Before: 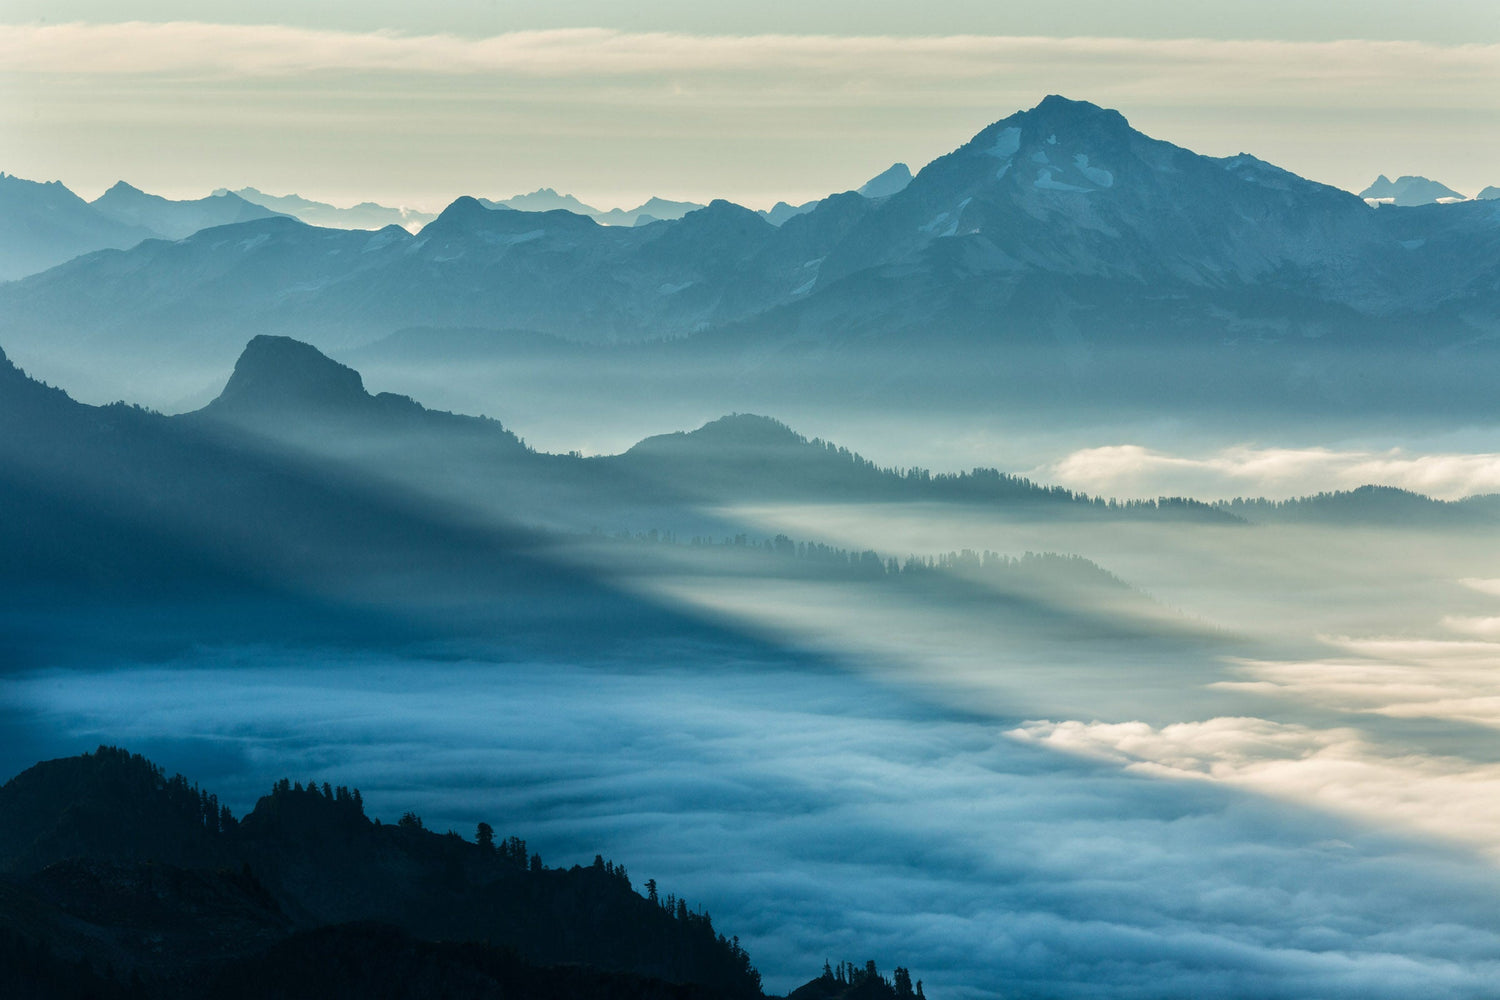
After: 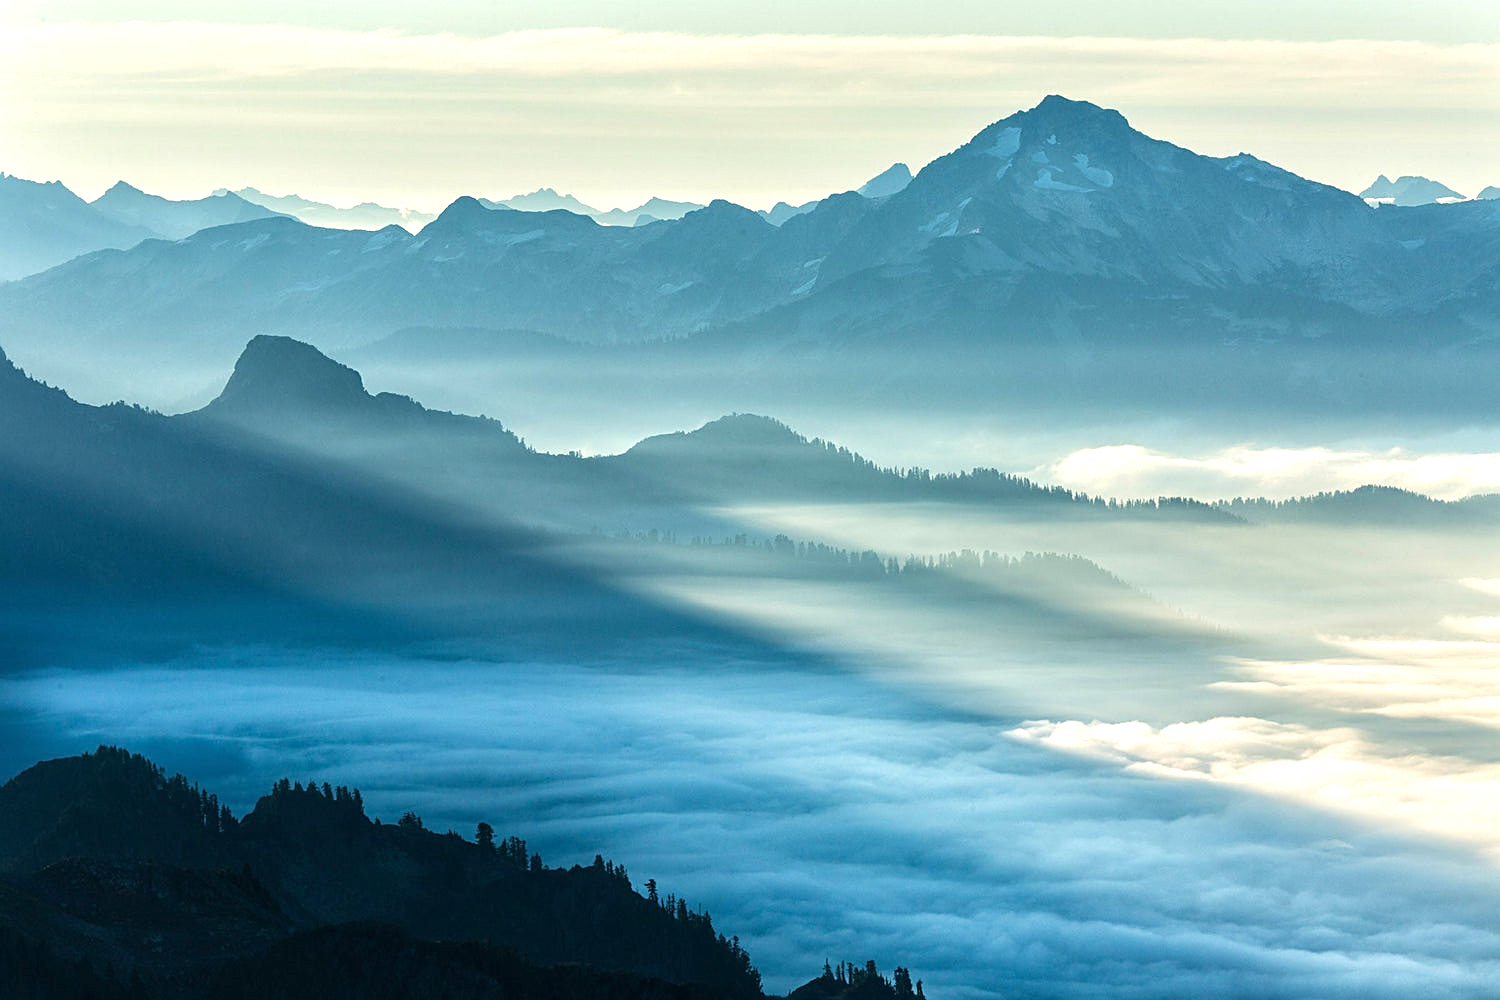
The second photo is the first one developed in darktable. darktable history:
exposure: exposure 0.604 EV, compensate exposure bias true, compensate highlight preservation false
sharpen: on, module defaults
